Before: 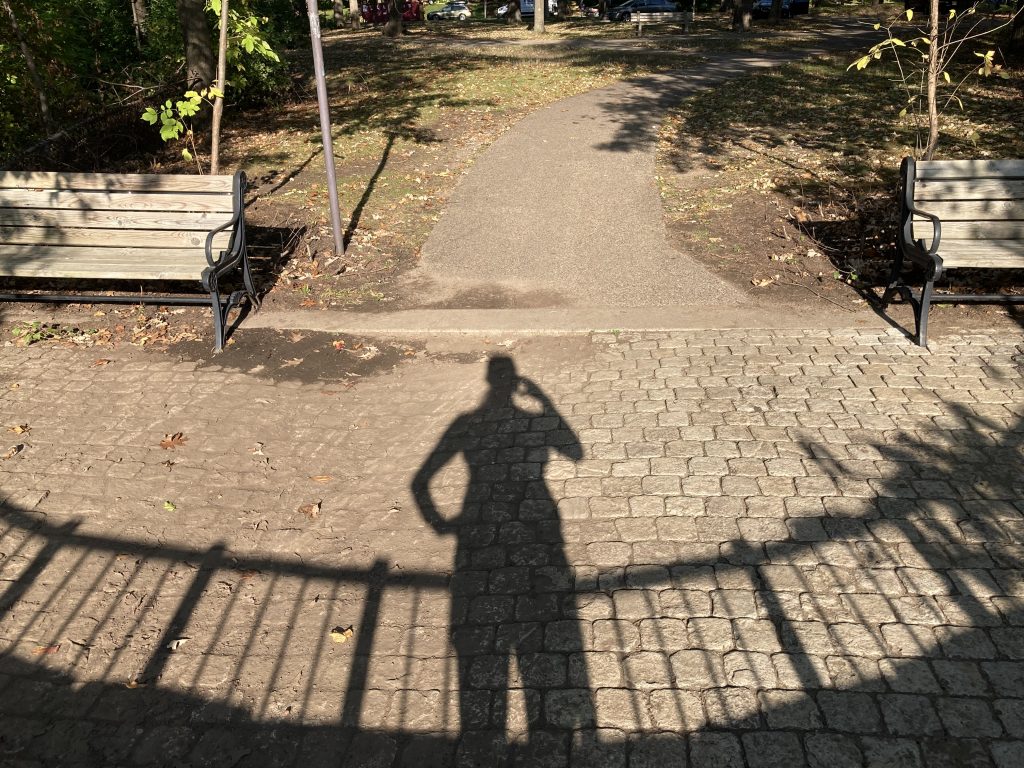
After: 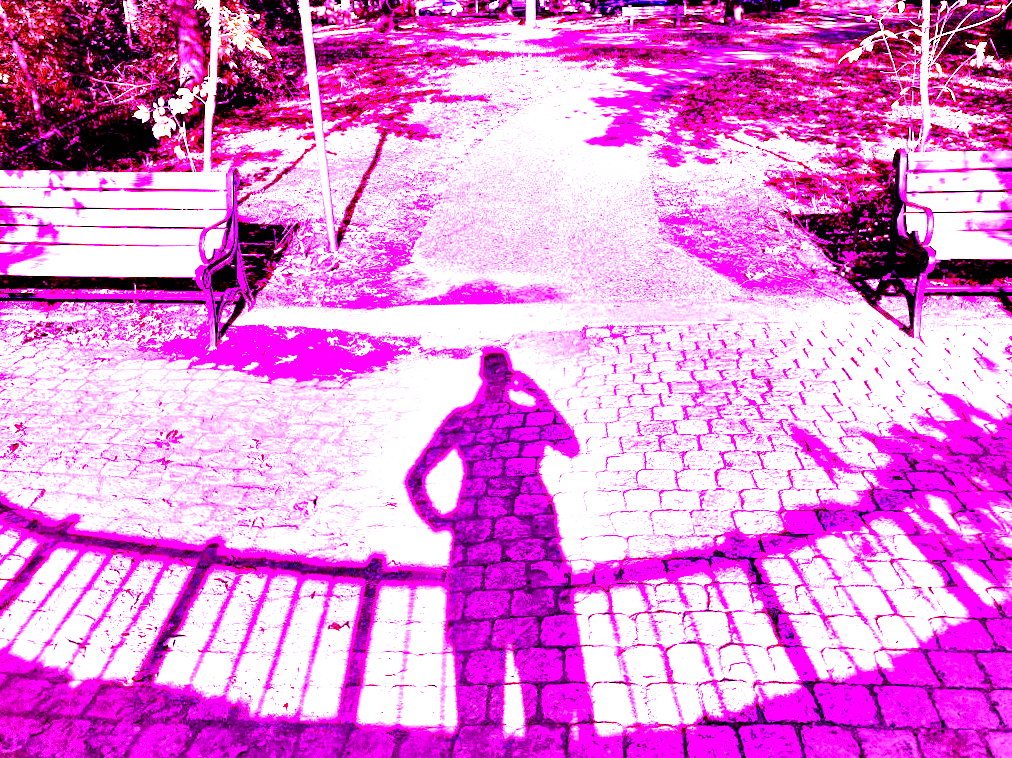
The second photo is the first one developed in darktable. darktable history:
white balance: red 8, blue 8
grain: coarseness 0.09 ISO, strength 40%
contrast equalizer: octaves 7, y [[0.6 ×6], [0.55 ×6], [0 ×6], [0 ×6], [0 ×6]]
rotate and perspective: rotation -0.45°, automatic cropping original format, crop left 0.008, crop right 0.992, crop top 0.012, crop bottom 0.988
